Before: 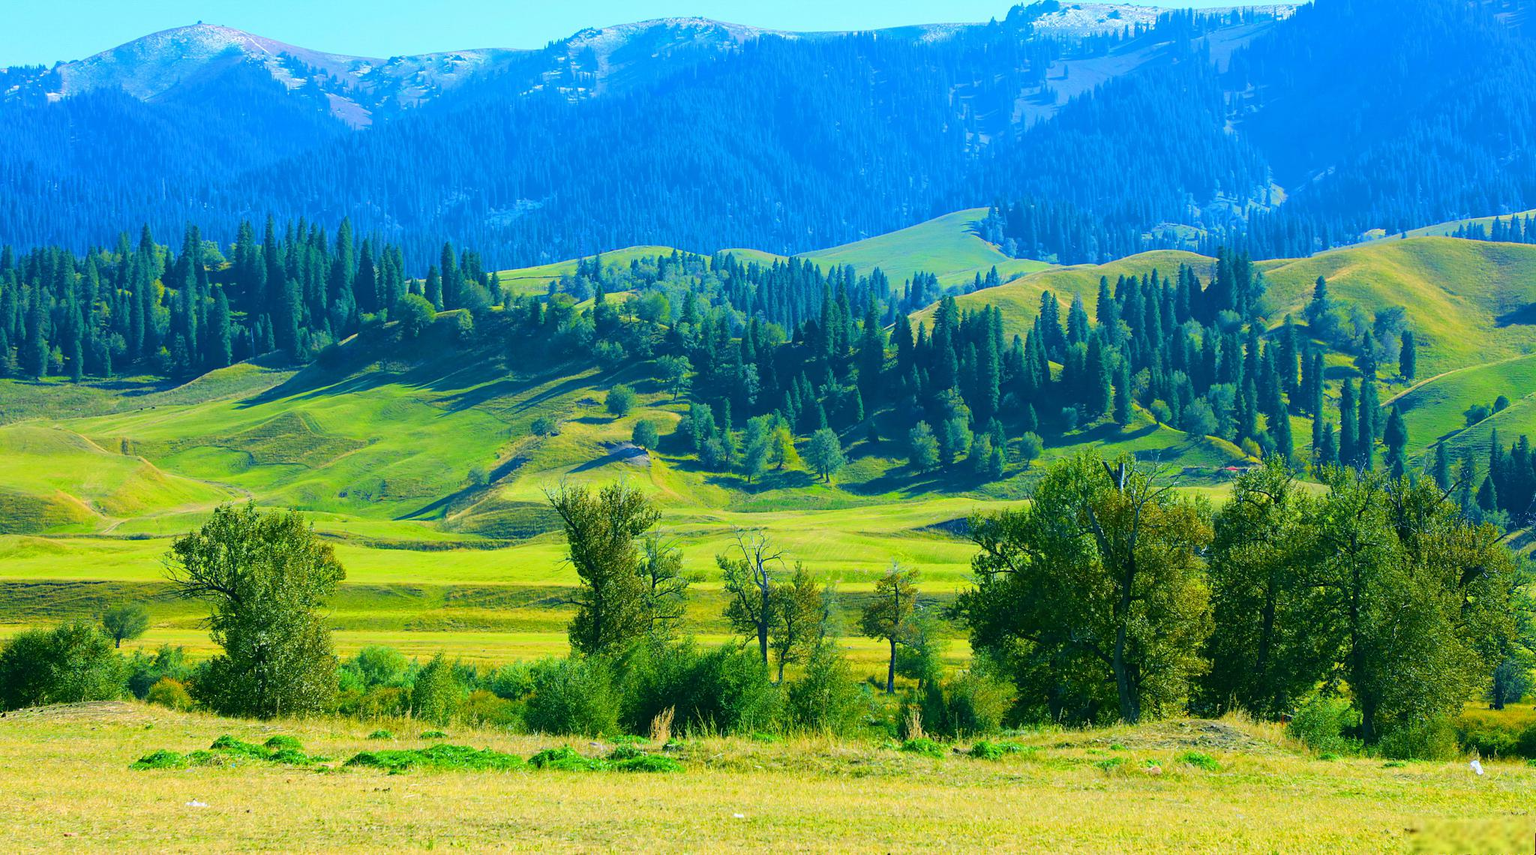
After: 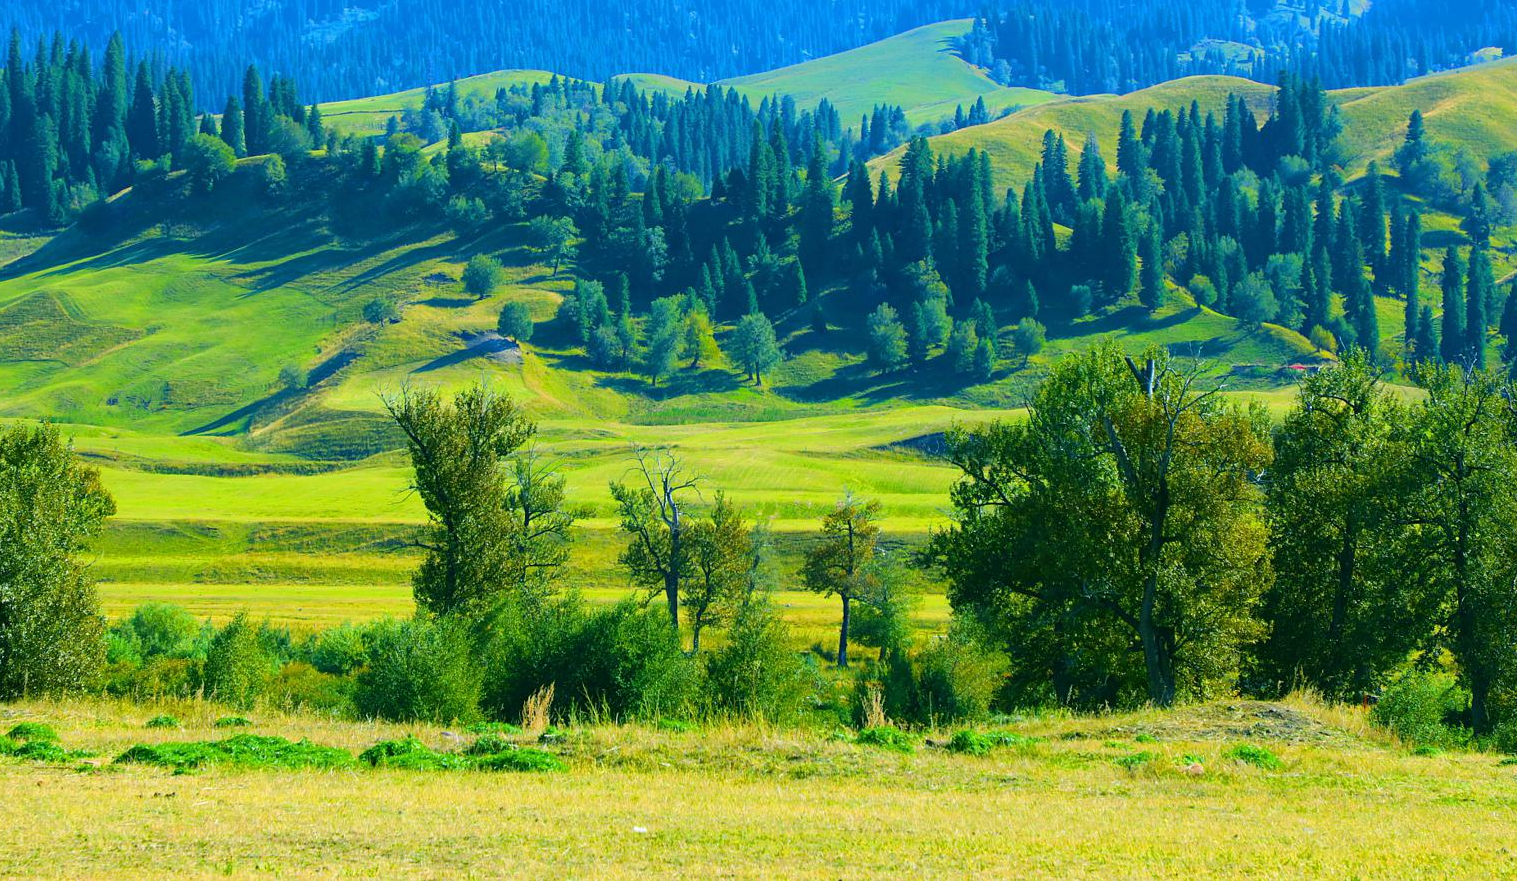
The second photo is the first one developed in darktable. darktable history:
crop: left 16.863%, top 22.659%, right 9.064%
